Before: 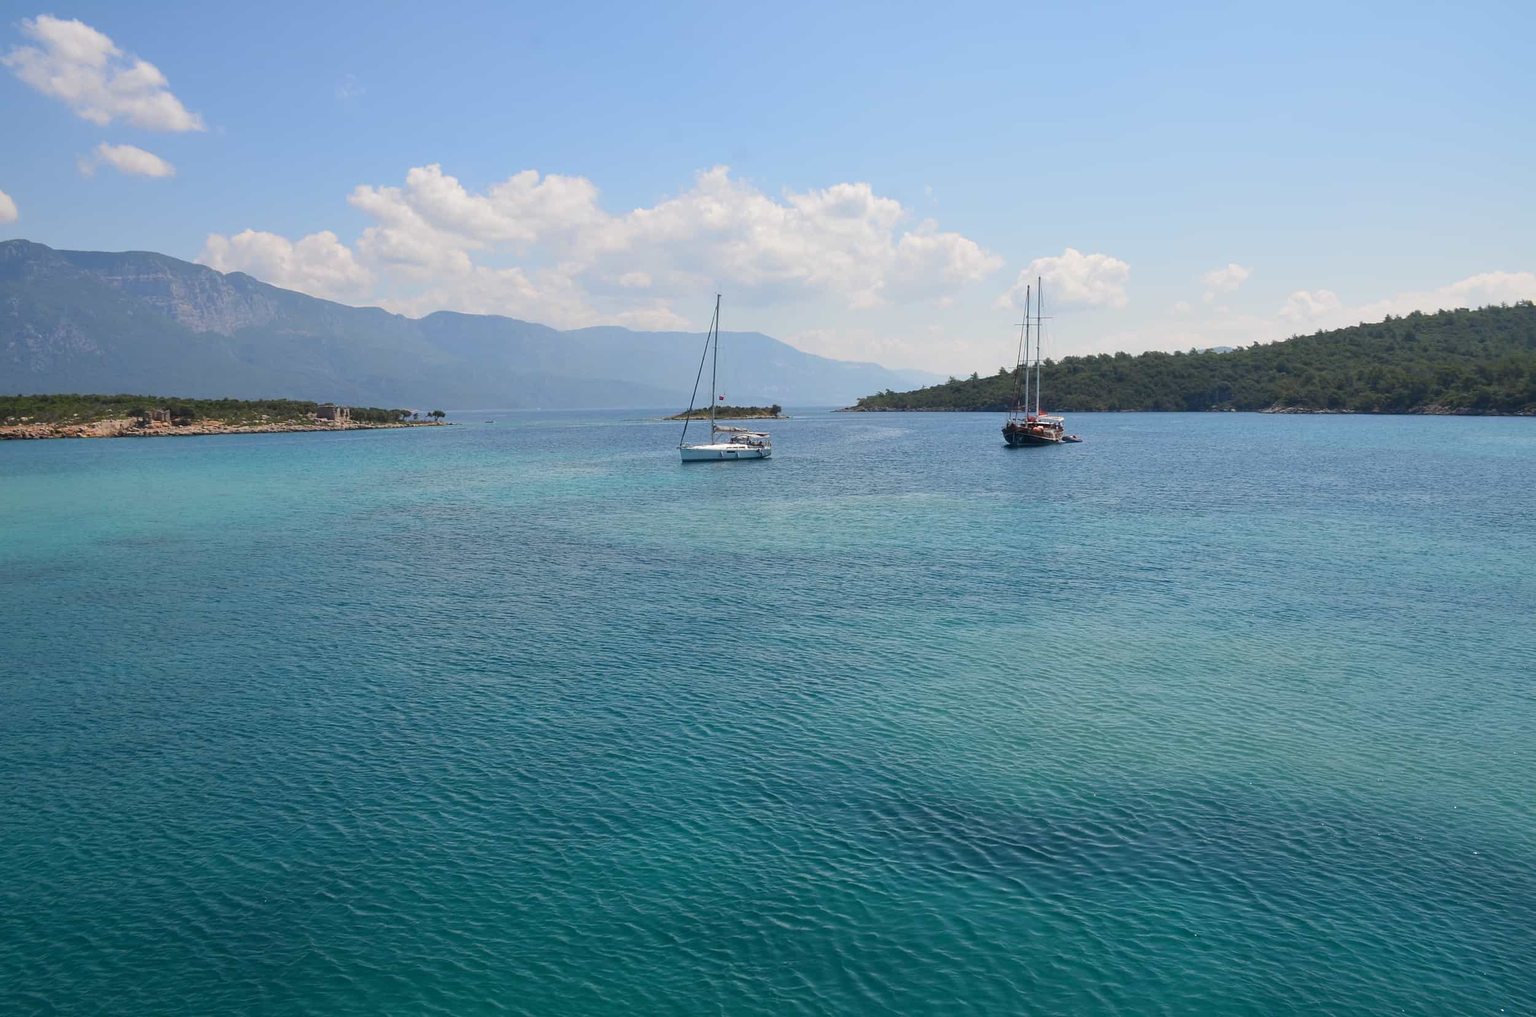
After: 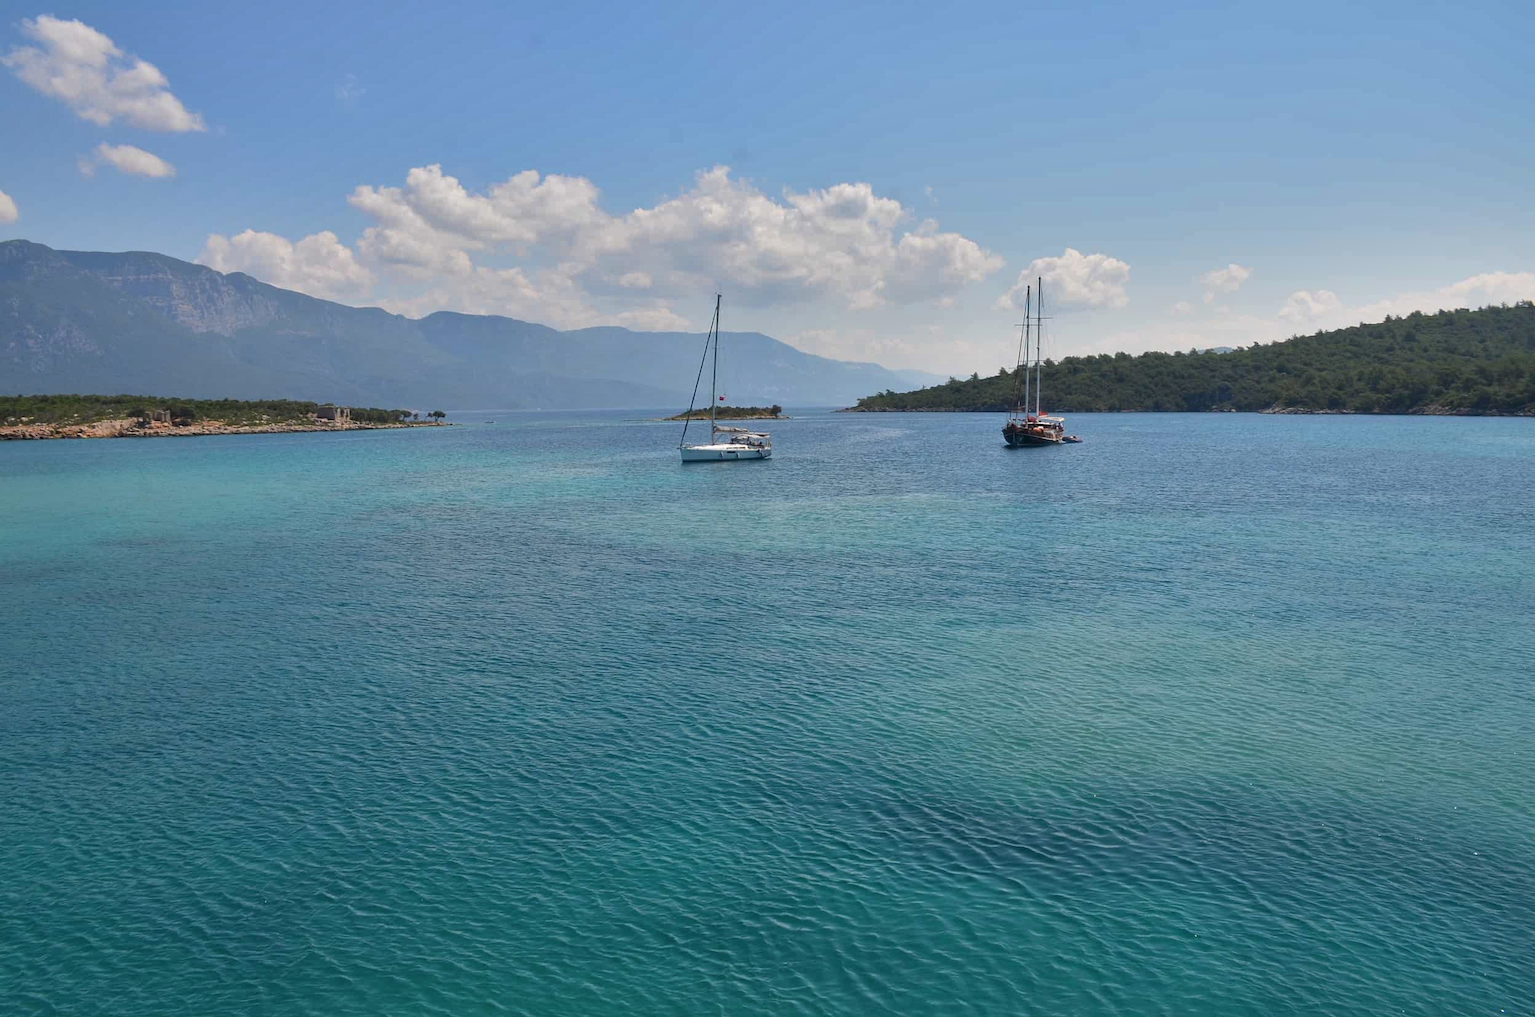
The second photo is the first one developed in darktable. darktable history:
base curve: curves: ch0 [(0, 0) (0.303, 0.277) (1, 1)], preserve colors none
shadows and highlights: shadows 59.64, highlights -60.22, soften with gaussian
